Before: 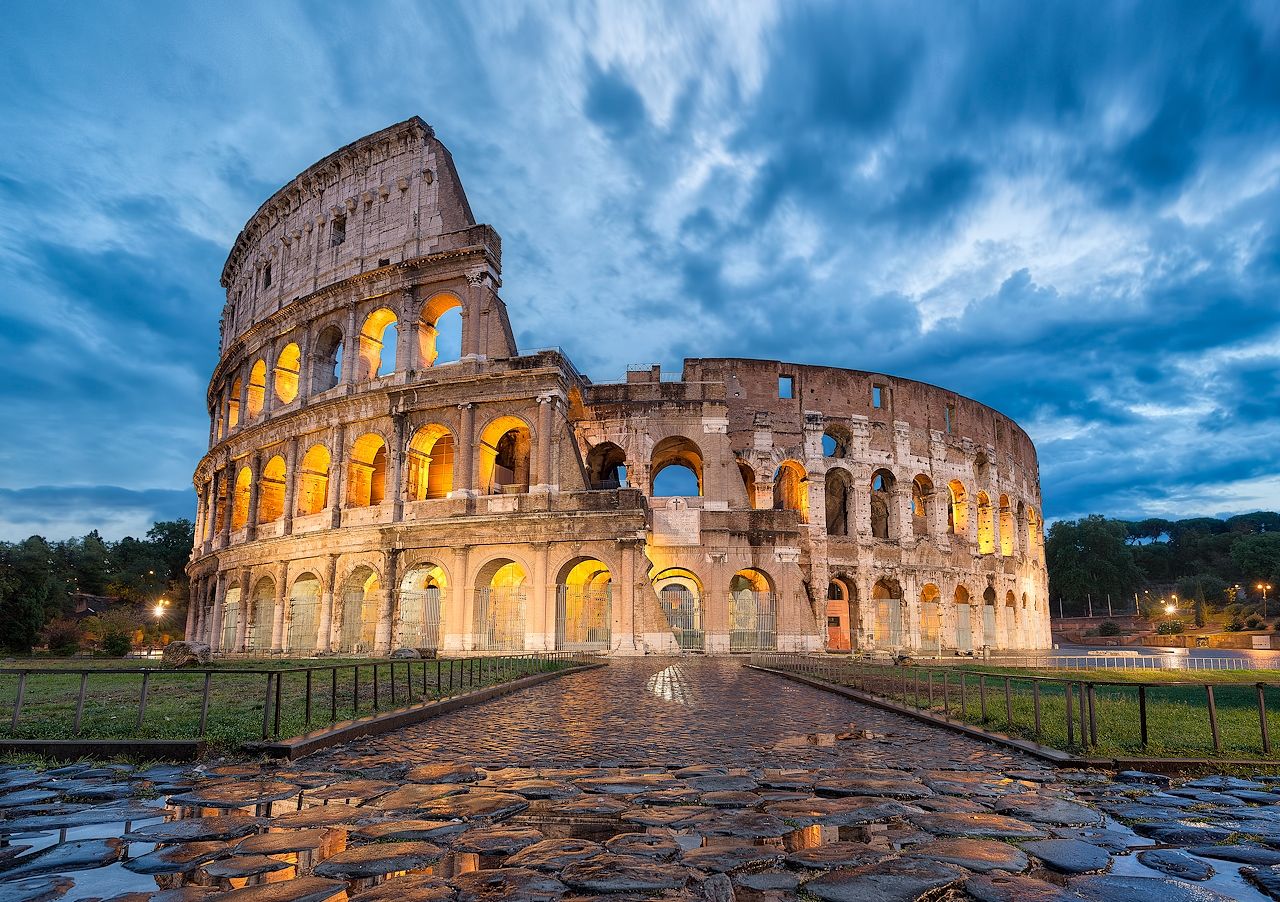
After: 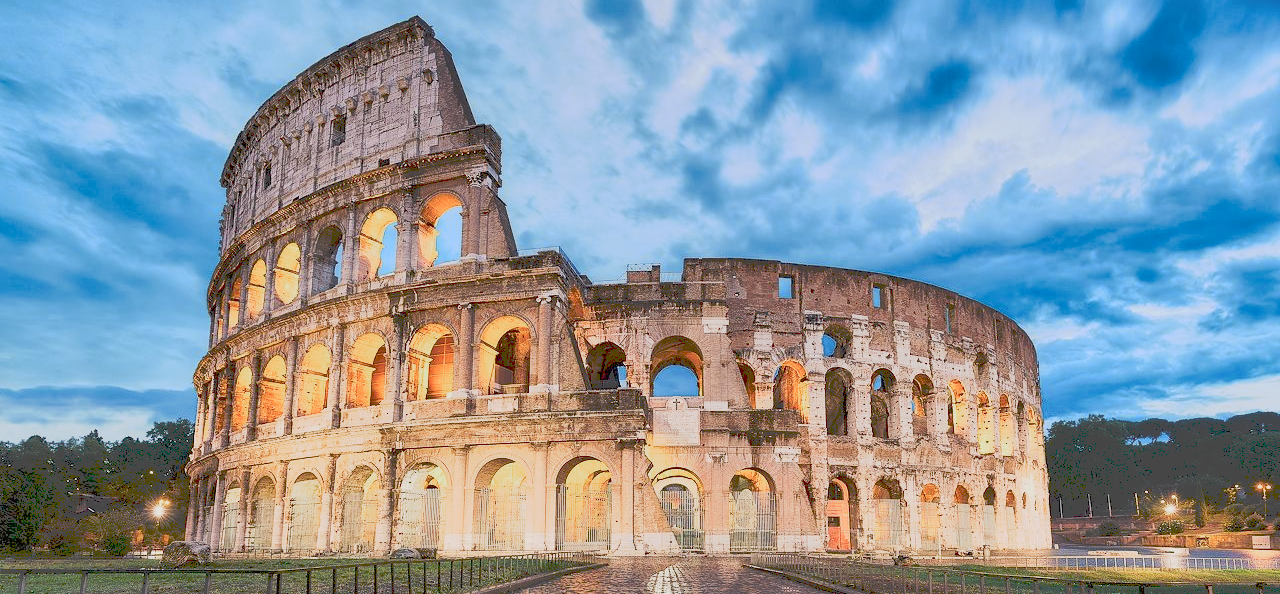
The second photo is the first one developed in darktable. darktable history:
contrast brightness saturation: contrast 0.208, brightness -0.109, saturation 0.213
filmic rgb: black relative exposure -7.65 EV, white relative exposure 4.56 EV, hardness 3.61, add noise in highlights 0.002, preserve chrominance luminance Y, color science v3 (2019), use custom middle-gray values true, contrast in highlights soft
shadows and highlights: soften with gaussian
crop: top 11.145%, bottom 22.715%
exposure: exposure 0.6 EV, compensate highlight preservation false
tone curve: curves: ch0 [(0, 0) (0.003, 0.298) (0.011, 0.298) (0.025, 0.298) (0.044, 0.3) (0.069, 0.302) (0.1, 0.312) (0.136, 0.329) (0.177, 0.354) (0.224, 0.376) (0.277, 0.408) (0.335, 0.453) (0.399, 0.503) (0.468, 0.562) (0.543, 0.623) (0.623, 0.686) (0.709, 0.754) (0.801, 0.825) (0.898, 0.873) (1, 1)], preserve colors none
